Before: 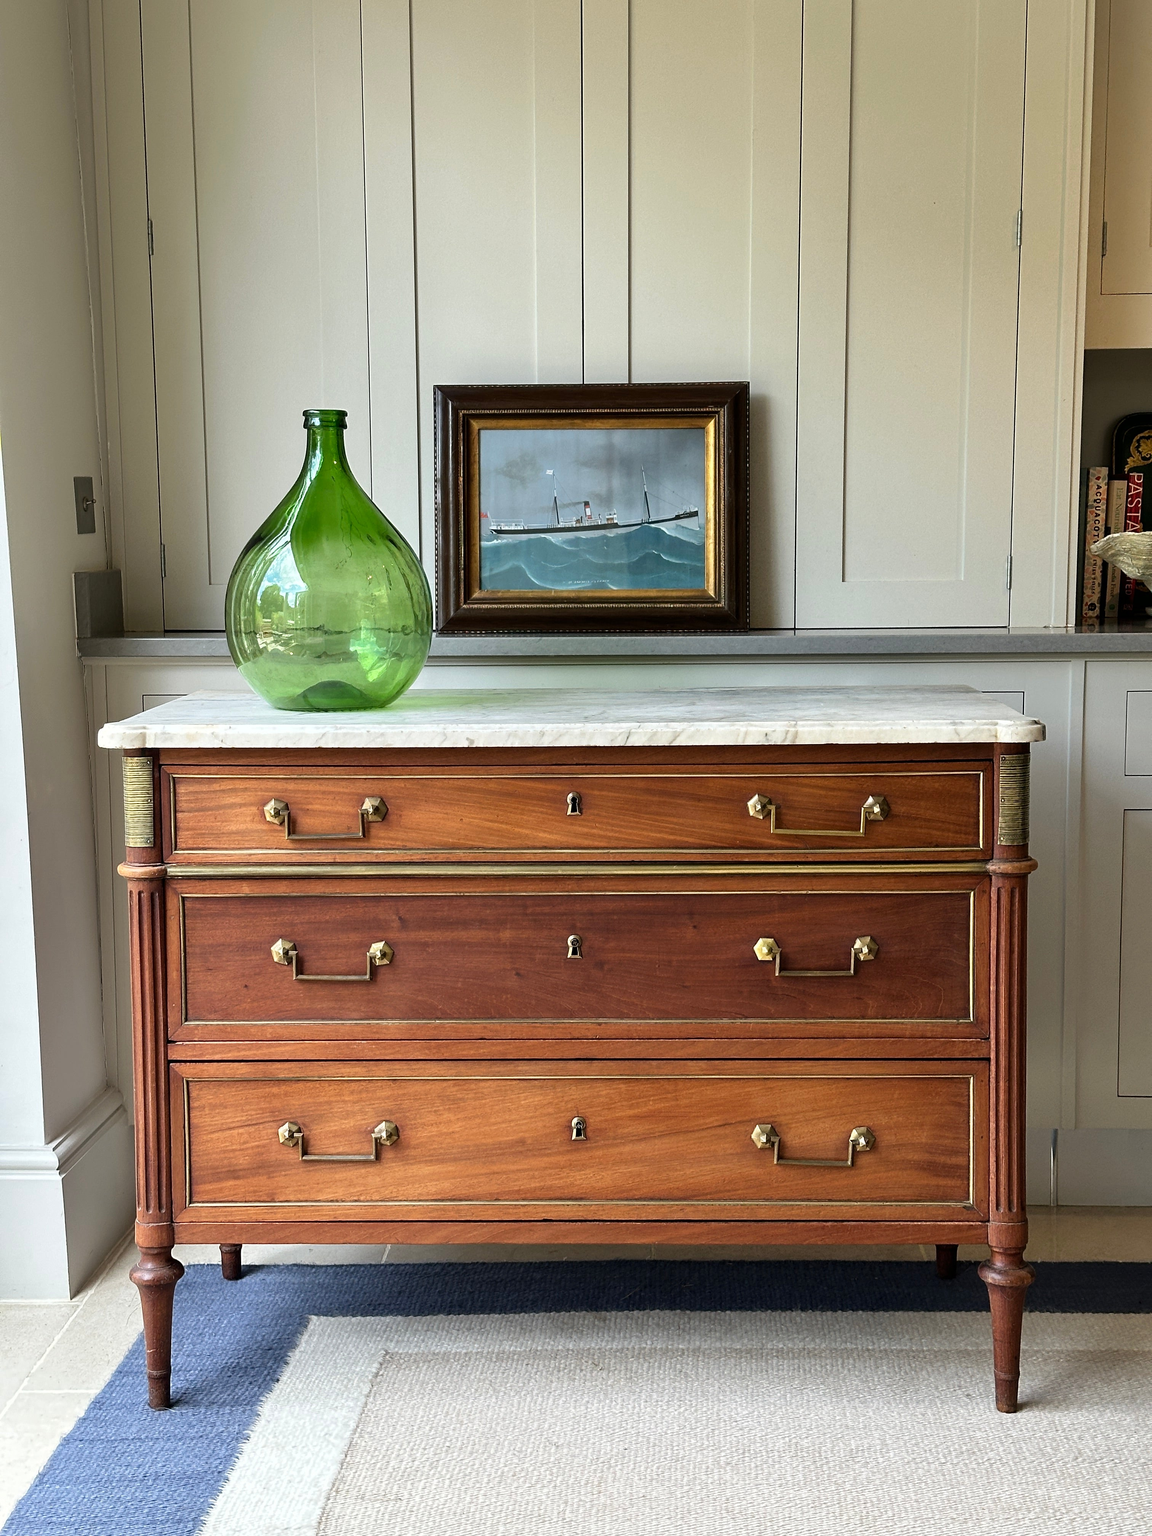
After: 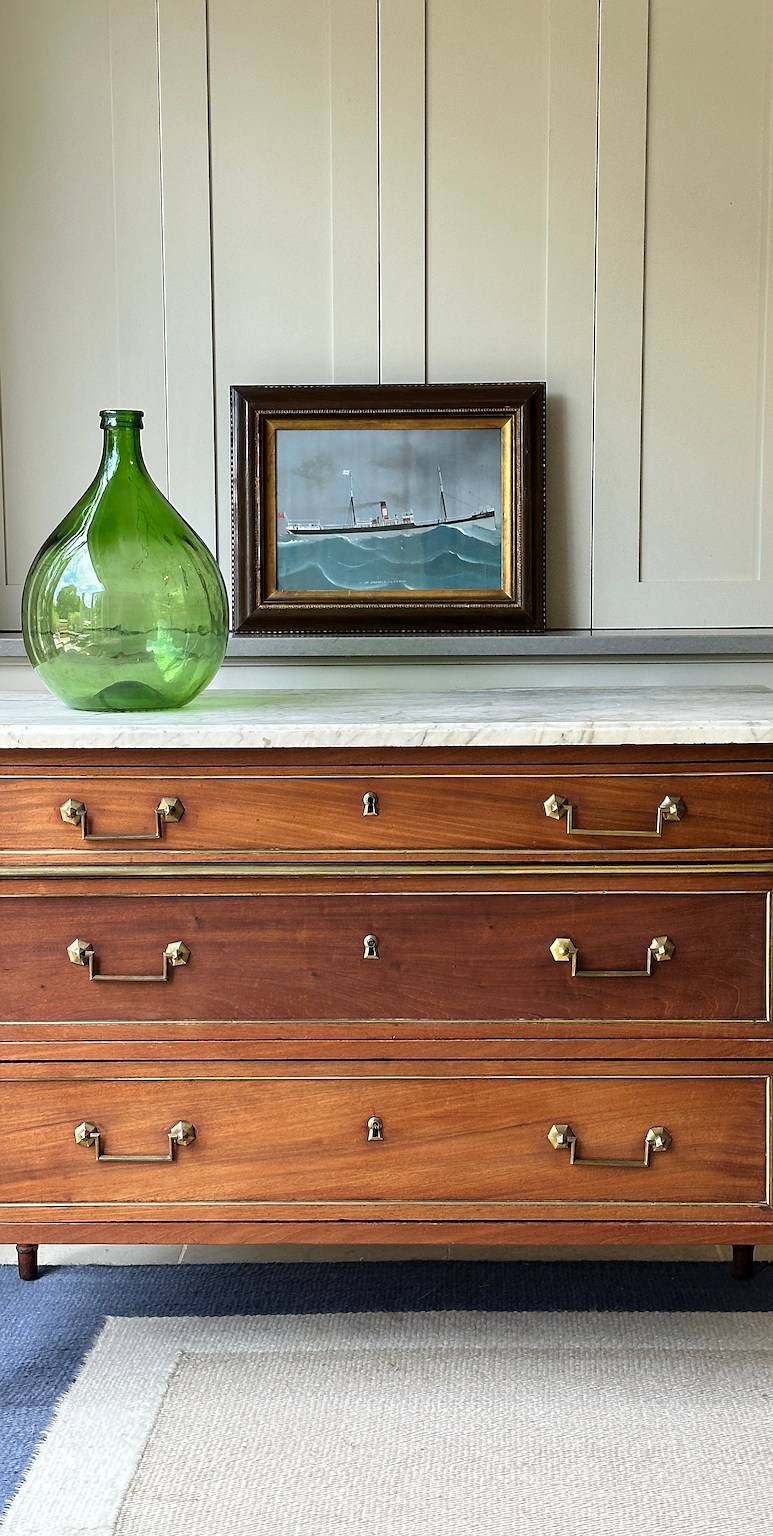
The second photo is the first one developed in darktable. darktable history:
sharpen: on, module defaults
crop and rotate: left 17.722%, right 15.139%
